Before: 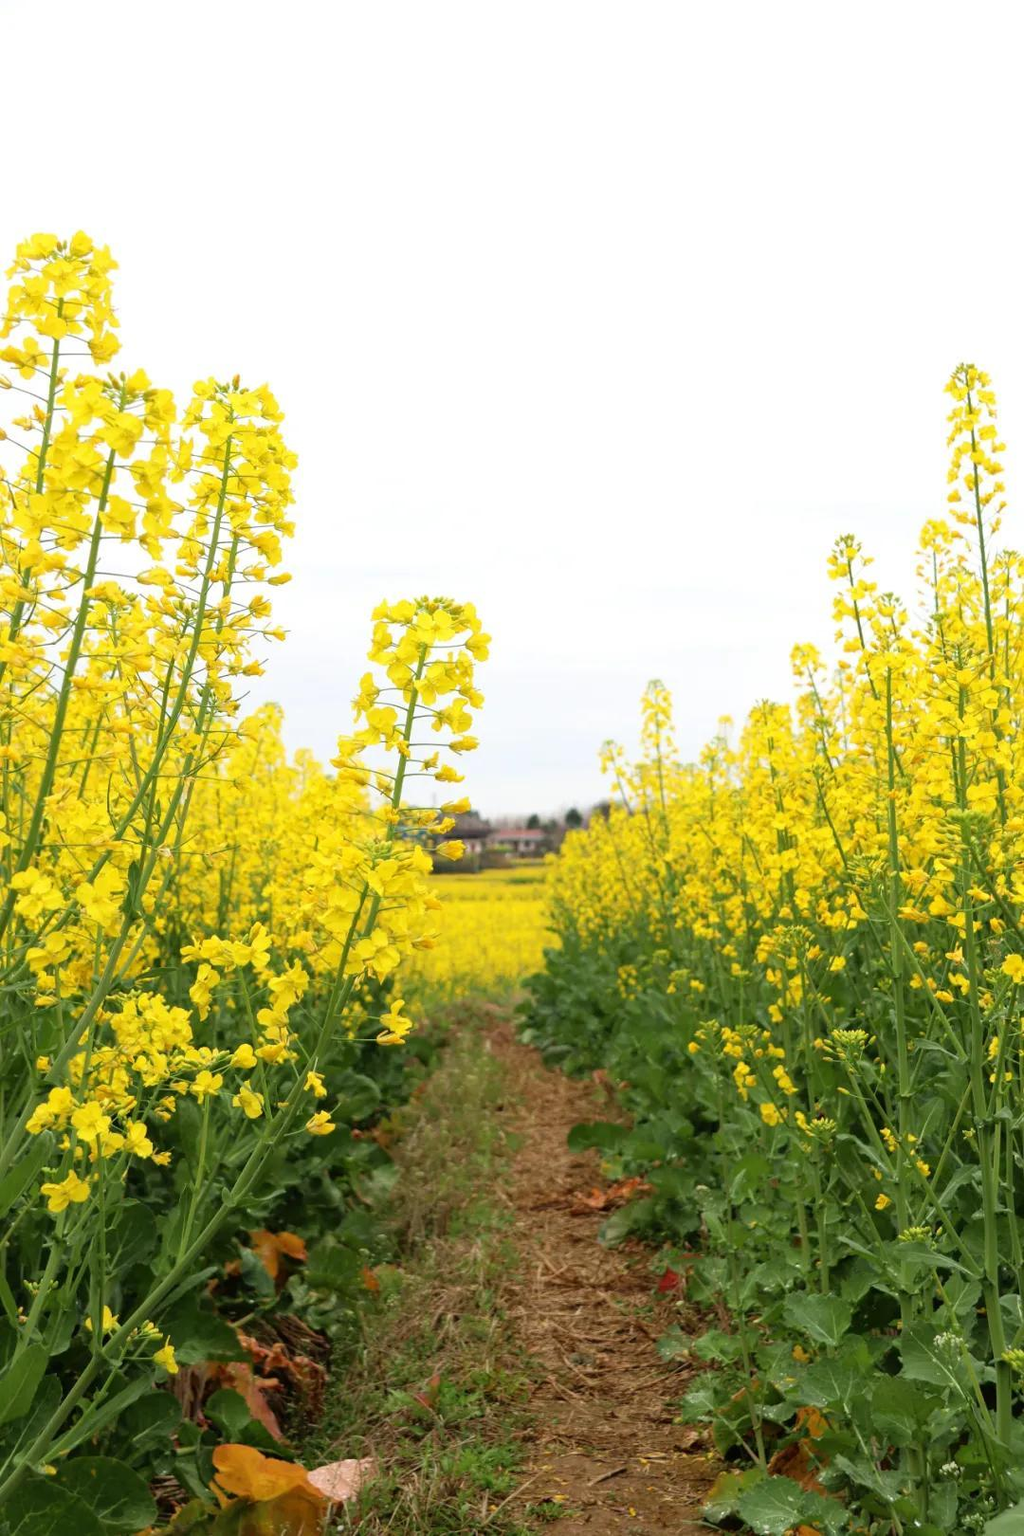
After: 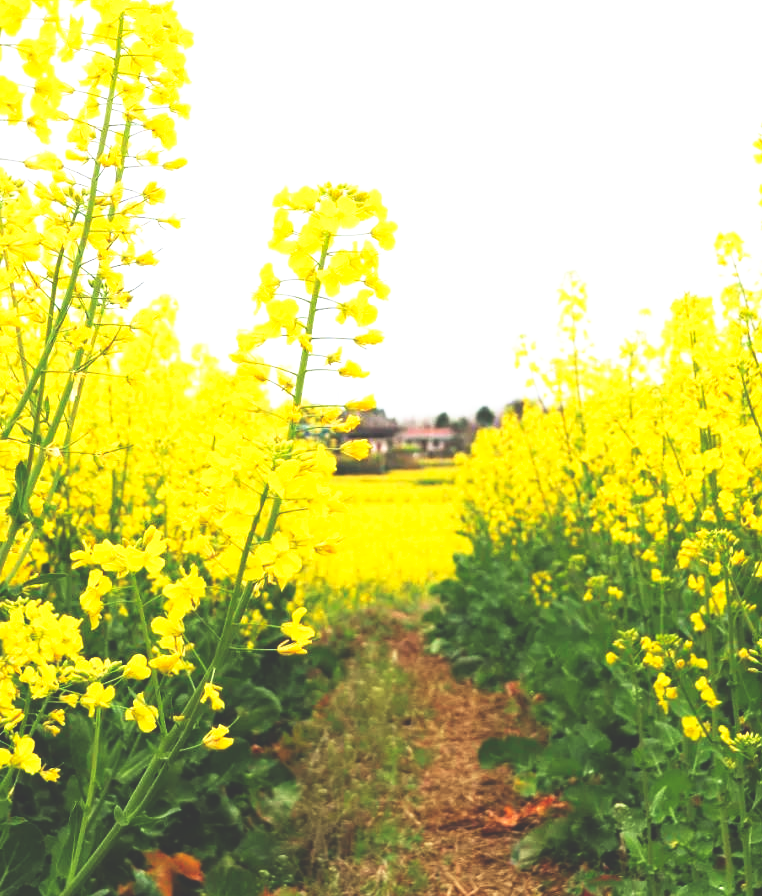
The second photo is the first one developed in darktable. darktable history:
exposure: exposure 0.3 EV, compensate highlight preservation false
base curve: curves: ch0 [(0, 0.036) (0.007, 0.037) (0.604, 0.887) (1, 1)], preserve colors none
levels: levels [0, 0.498, 0.996]
crop: left 11.123%, top 27.61%, right 18.3%, bottom 17.034%
